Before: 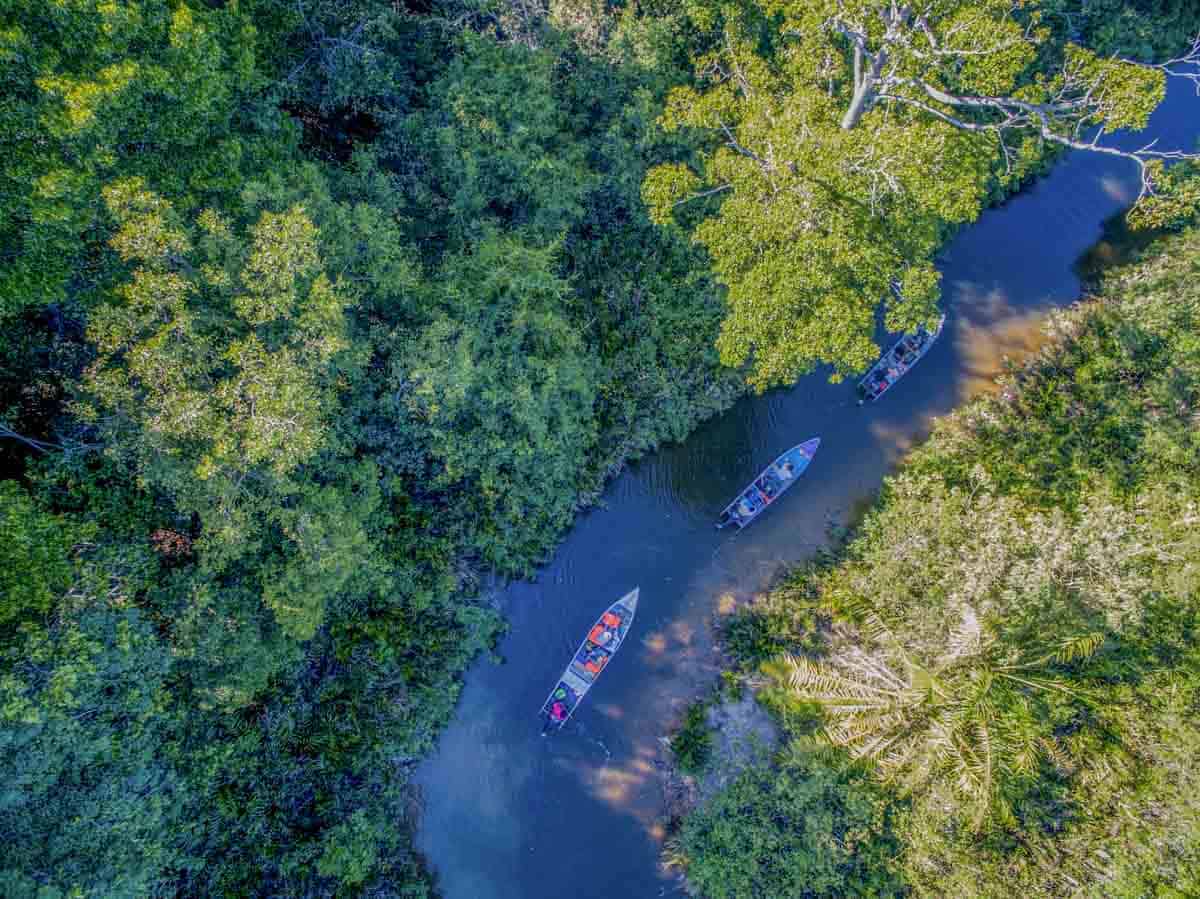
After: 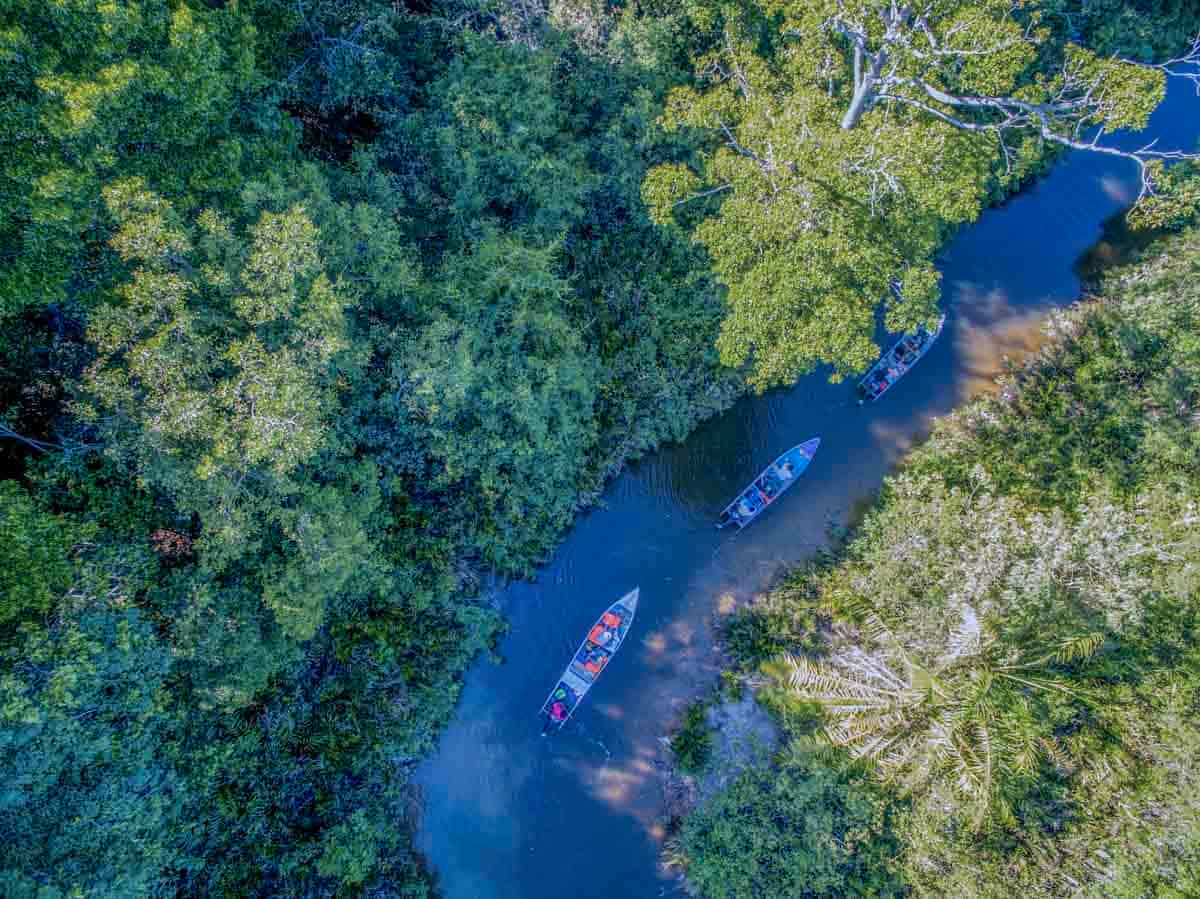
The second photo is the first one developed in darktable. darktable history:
color correction: highlights a* -1.99, highlights b* -18.59
